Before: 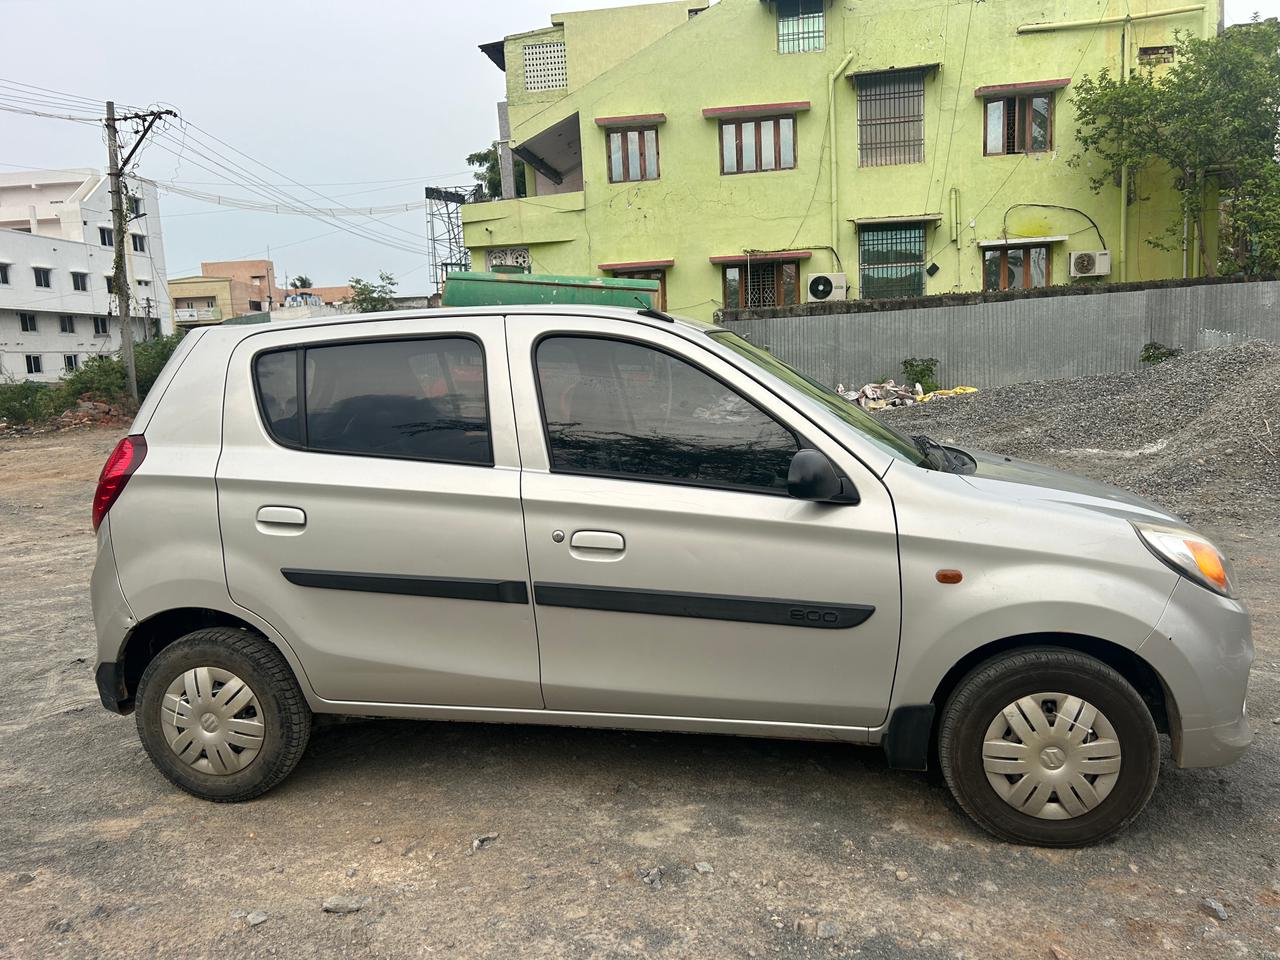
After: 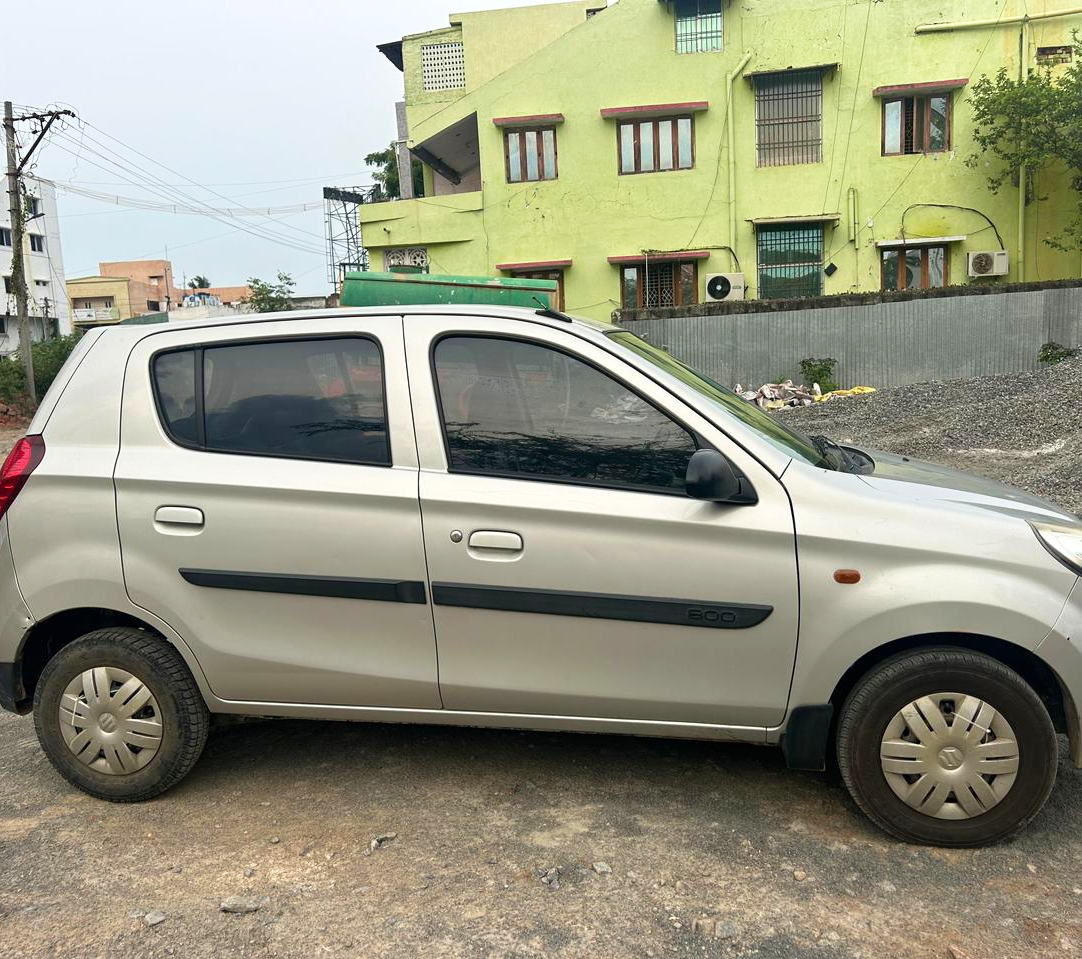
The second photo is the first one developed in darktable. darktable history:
crop: left 8.03%, right 7.414%
shadows and highlights: shadows 1.45, highlights 39.46
velvia: on, module defaults
